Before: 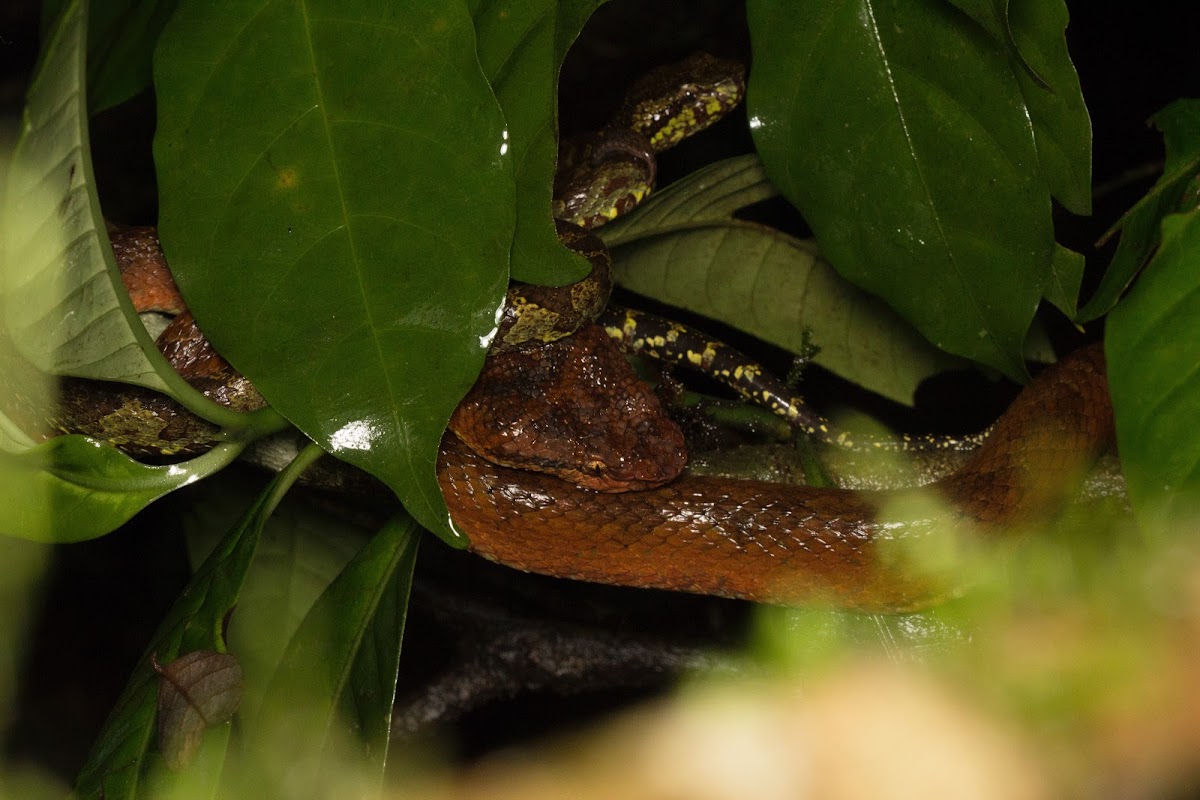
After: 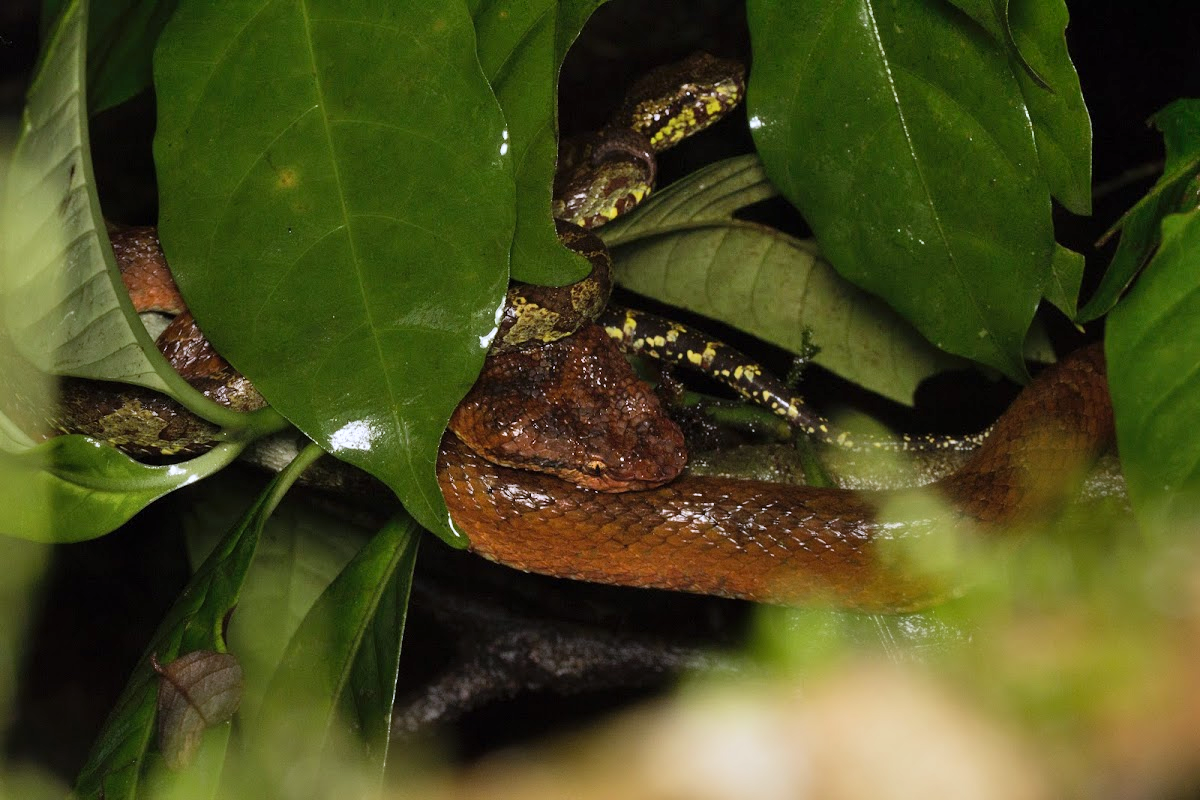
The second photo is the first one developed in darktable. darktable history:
shadows and highlights: soften with gaussian
white balance: red 0.967, blue 1.119, emerald 0.756
